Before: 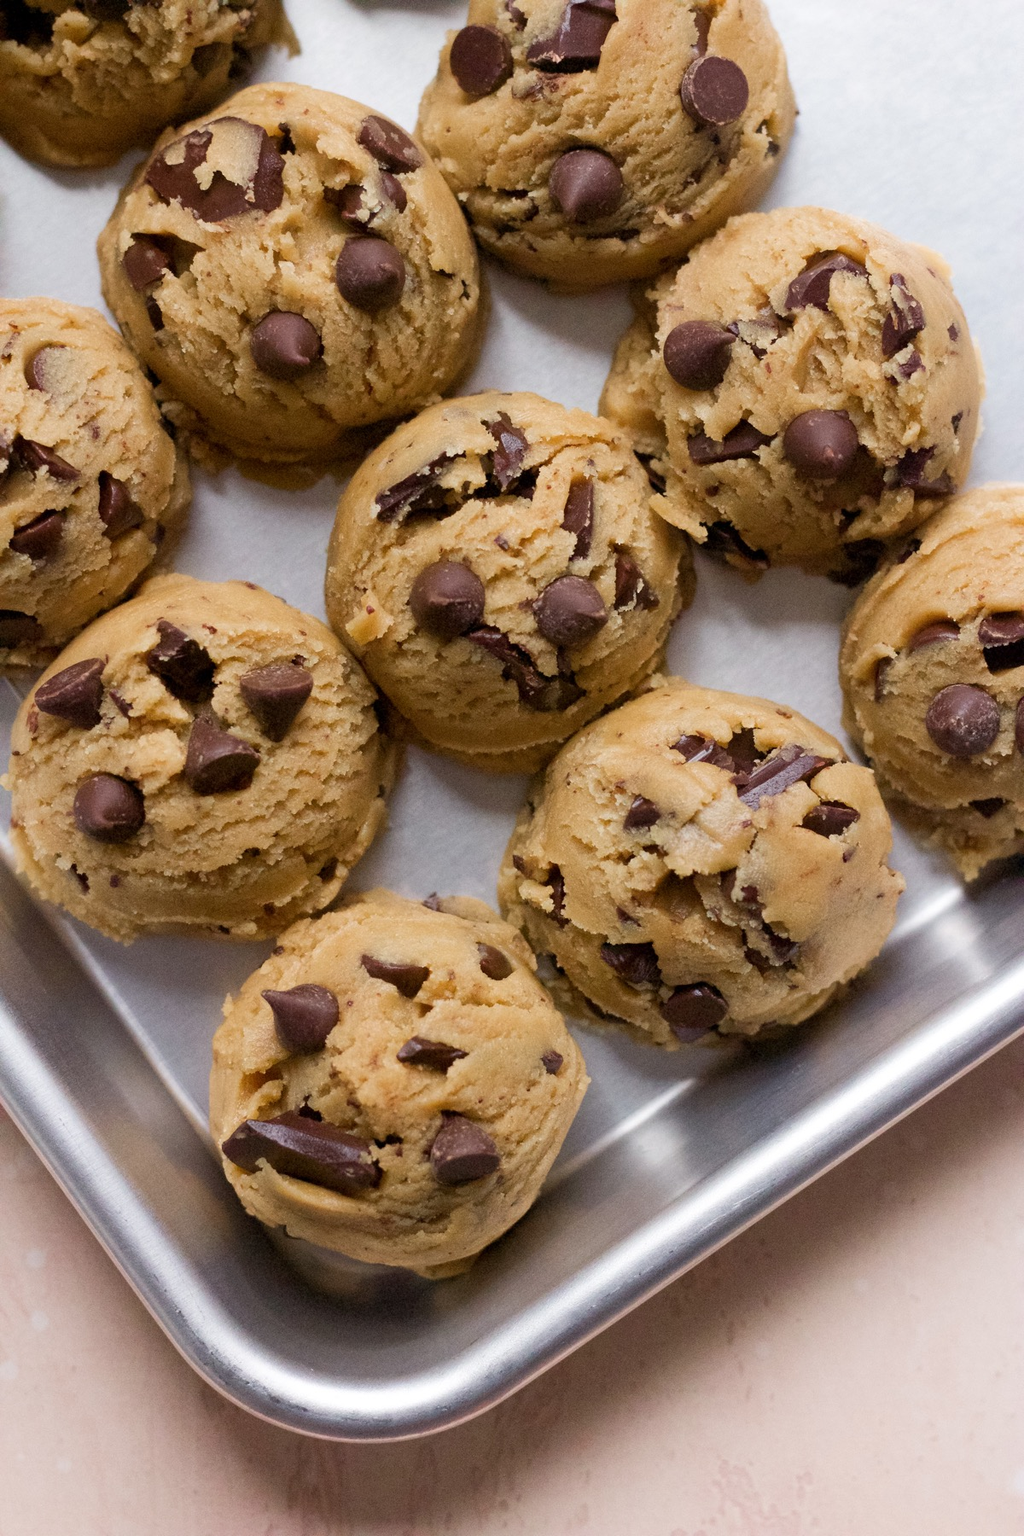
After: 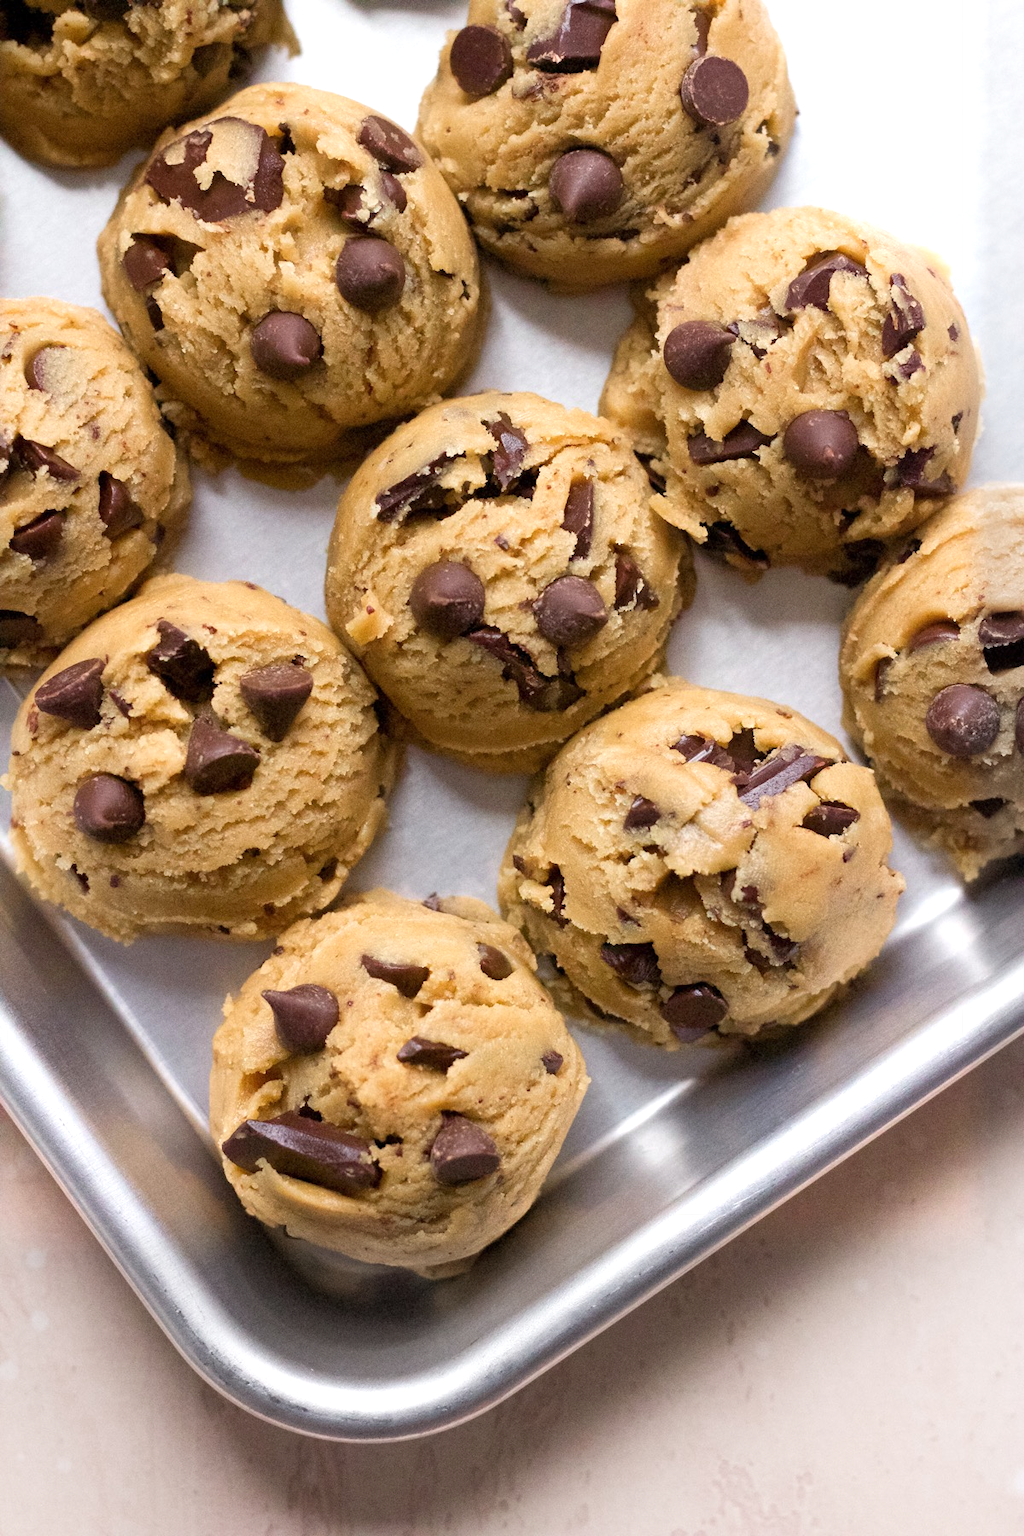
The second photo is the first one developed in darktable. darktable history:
vignetting: fall-off start 93.11%, fall-off radius 5.57%, brightness -0.177, saturation -0.306, center (-0.054, -0.351), automatic ratio true, width/height ratio 1.33, shape 0.044, unbound false
exposure: exposure 0.491 EV, compensate highlight preservation false
